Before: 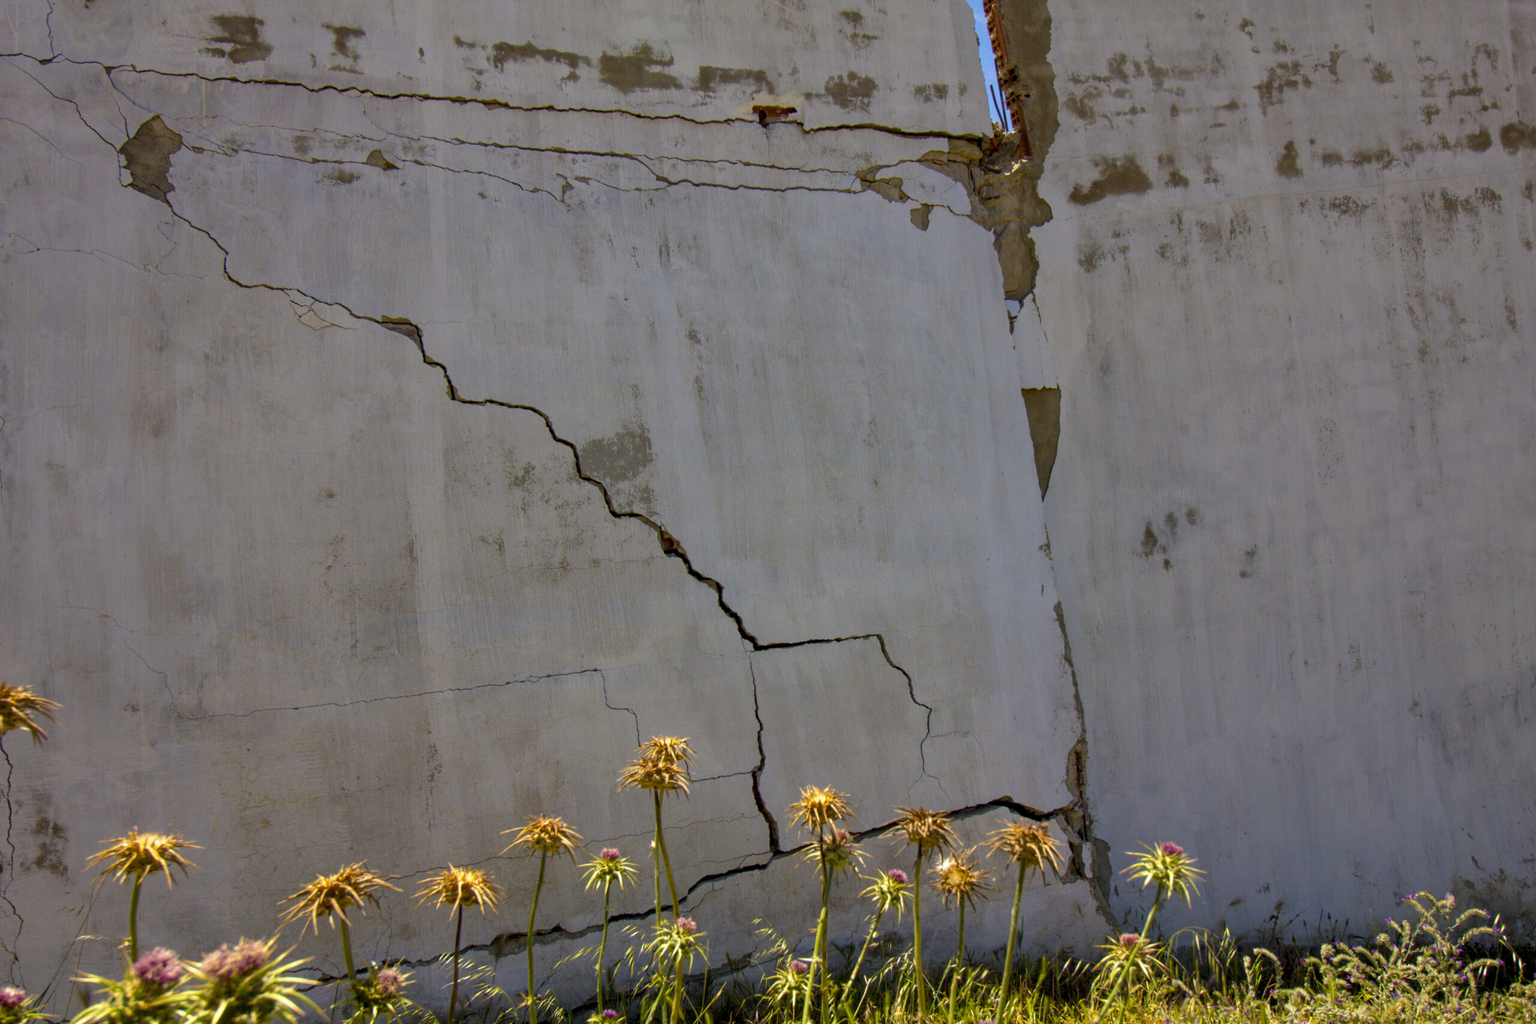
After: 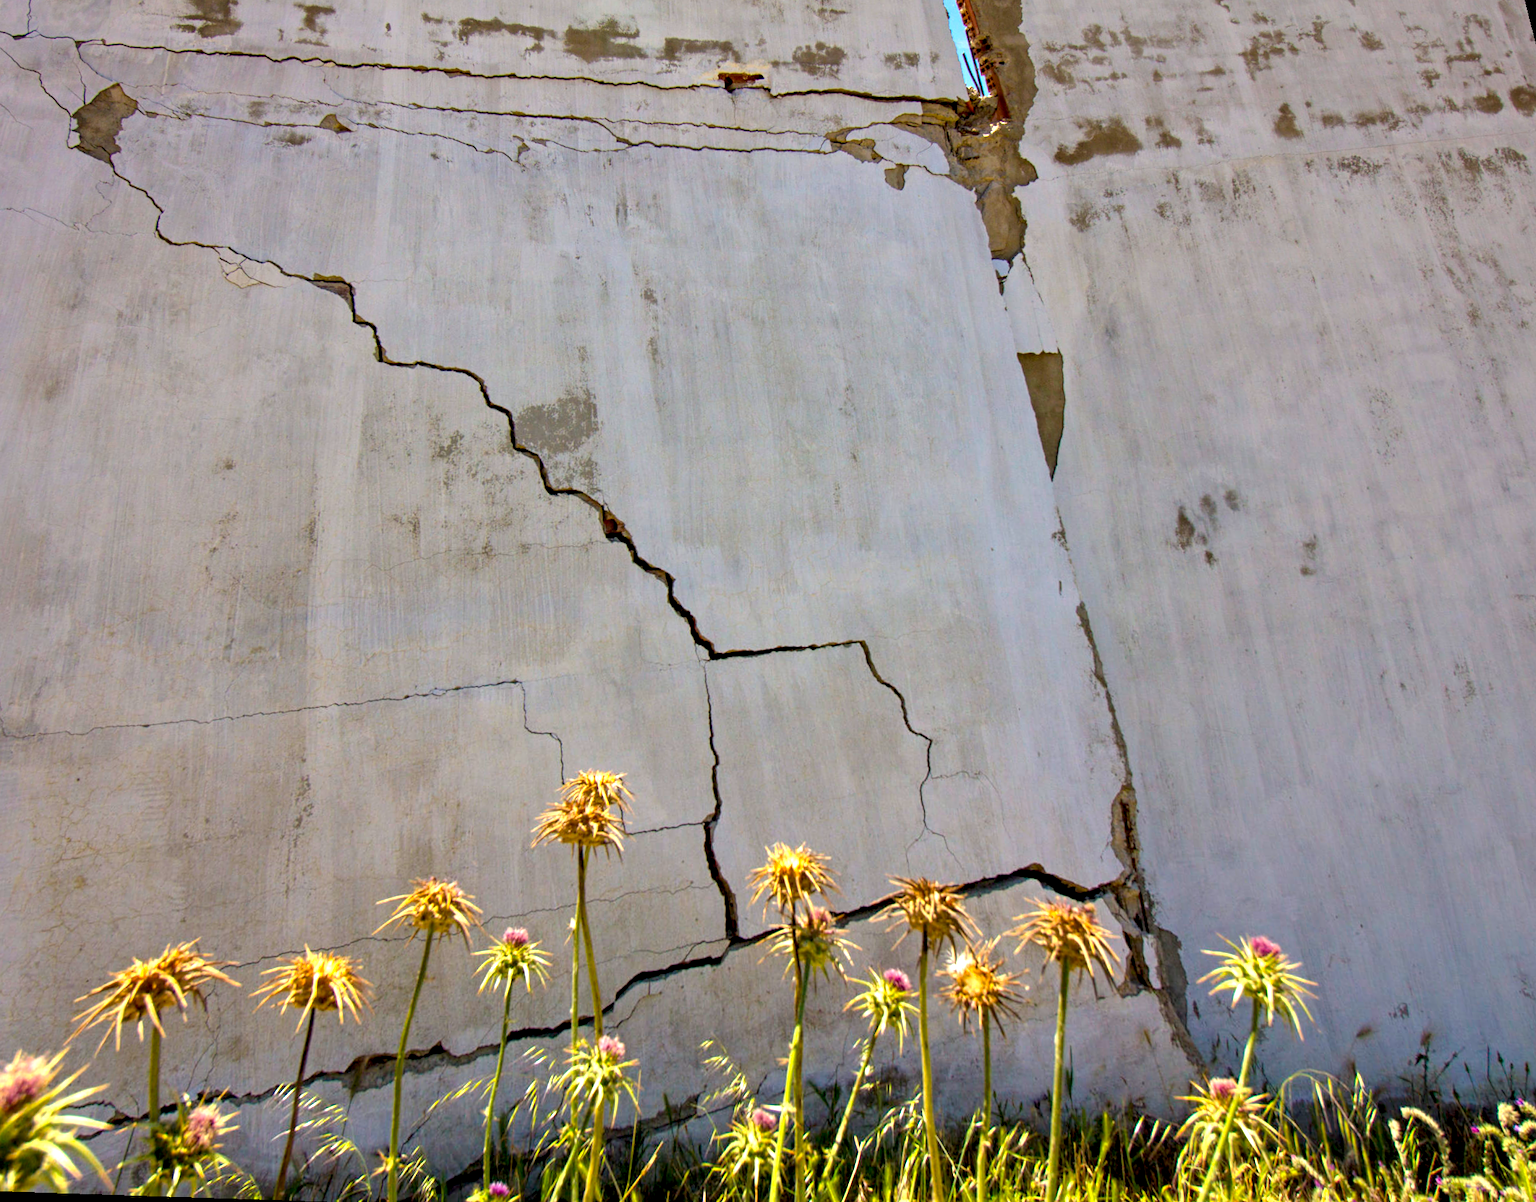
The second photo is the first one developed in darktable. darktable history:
rotate and perspective: rotation 0.72°, lens shift (vertical) -0.352, lens shift (horizontal) -0.051, crop left 0.152, crop right 0.859, crop top 0.019, crop bottom 0.964
exposure: black level correction 0.001, exposure 0.955 EV, compensate exposure bias true, compensate highlight preservation false
contrast equalizer: y [[0.5, 0.504, 0.515, 0.527, 0.535, 0.534], [0.5 ×6], [0.491, 0.387, 0.179, 0.068, 0.068, 0.068], [0 ×5, 0.023], [0 ×6]]
